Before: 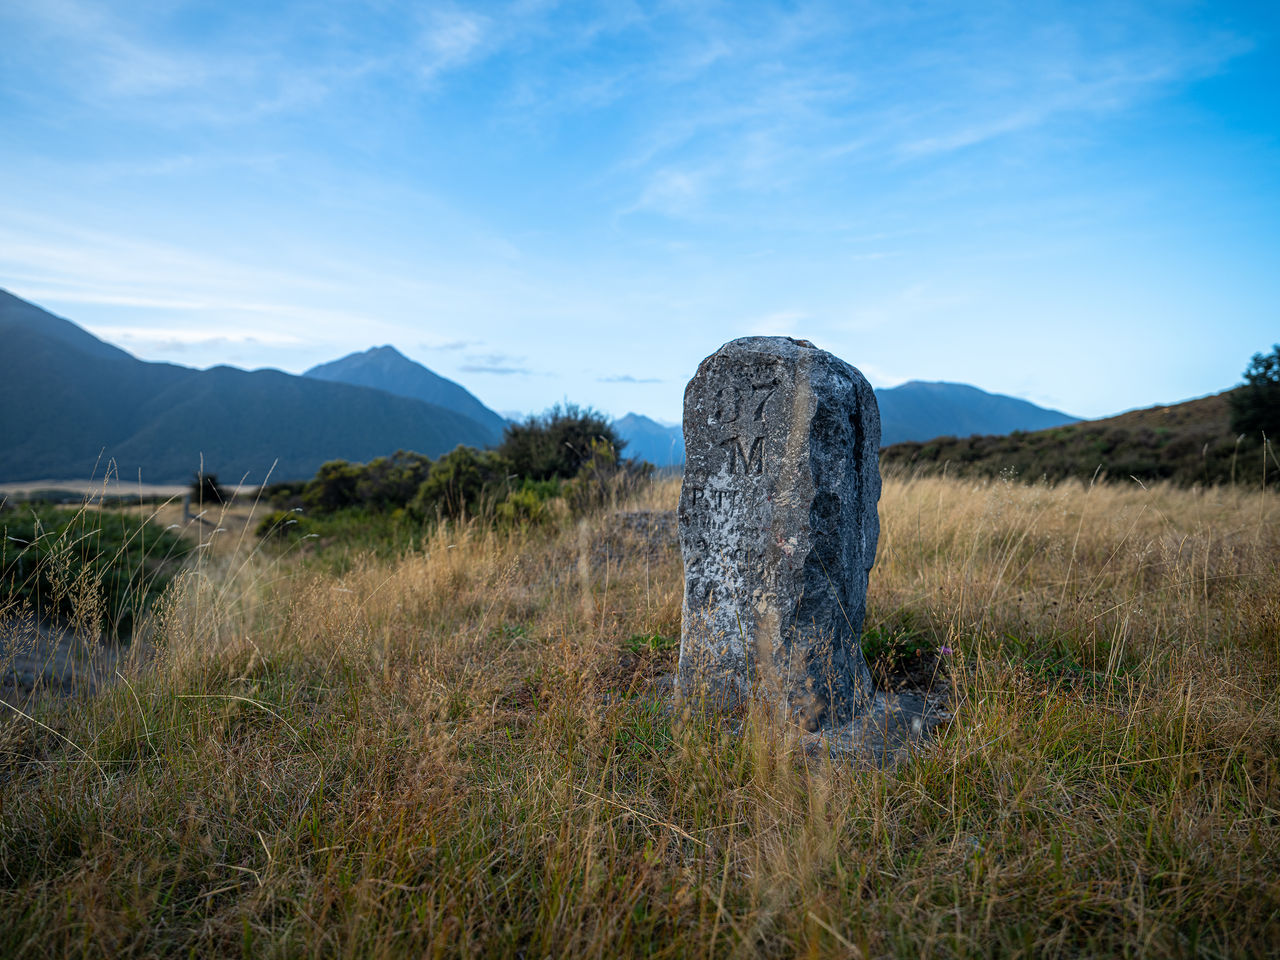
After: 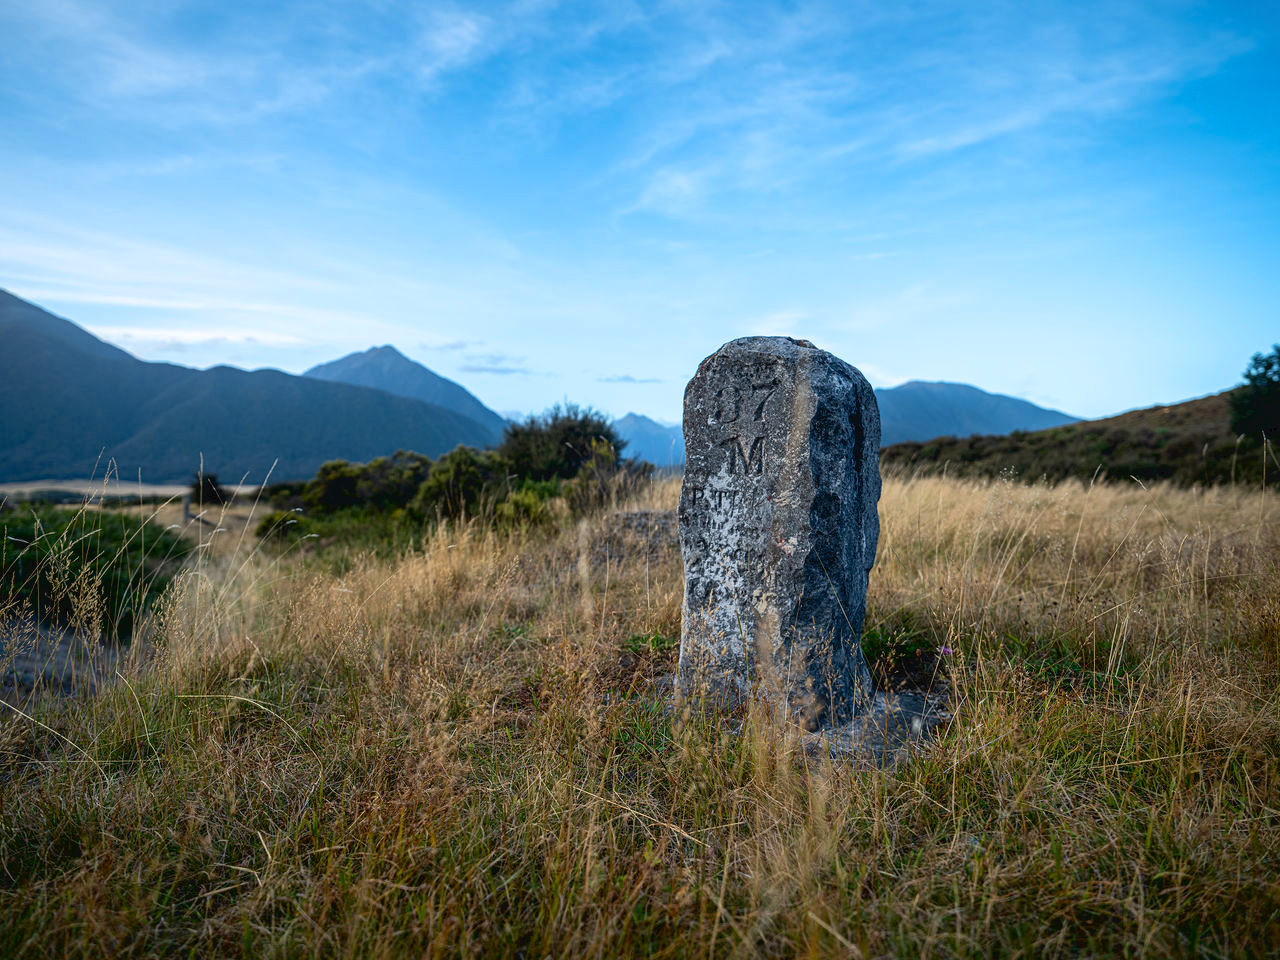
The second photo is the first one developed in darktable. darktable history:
tone curve: curves: ch0 [(0, 0) (0.003, 0.025) (0.011, 0.025) (0.025, 0.025) (0.044, 0.026) (0.069, 0.033) (0.1, 0.053) (0.136, 0.078) (0.177, 0.108) (0.224, 0.153) (0.277, 0.213) (0.335, 0.286) (0.399, 0.372) (0.468, 0.467) (0.543, 0.565) (0.623, 0.675) (0.709, 0.775) (0.801, 0.863) (0.898, 0.936) (1, 1)], color space Lab, independent channels, preserve colors none
shadows and highlights: on, module defaults
